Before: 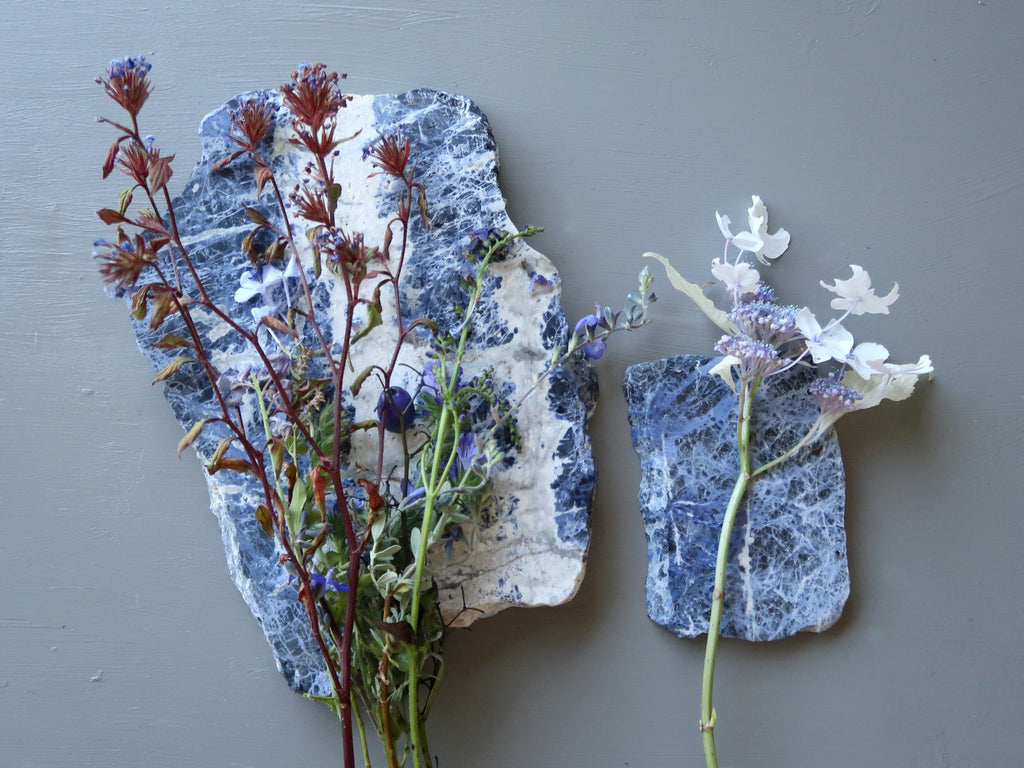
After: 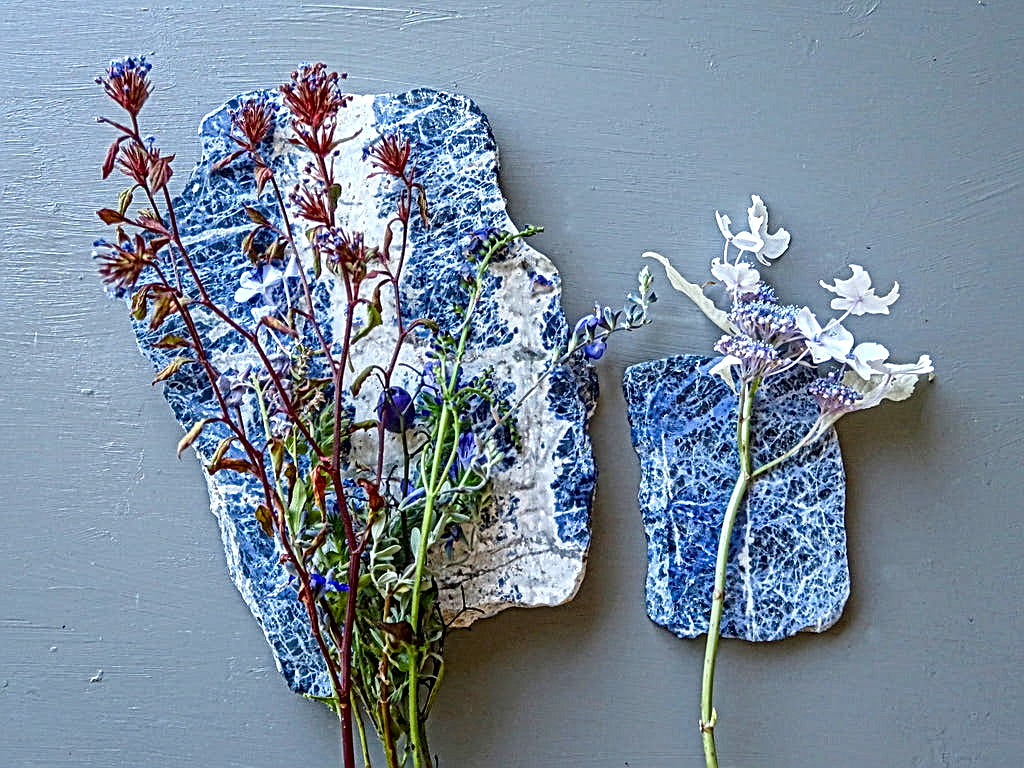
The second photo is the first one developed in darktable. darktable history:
color balance rgb: power › hue 311.23°, highlights gain › chroma 0.132%, highlights gain › hue 331.26°, linear chroma grading › global chroma 15.517%, perceptual saturation grading › global saturation 20%, perceptual saturation grading › highlights -25.428%, perceptual saturation grading › shadows 25.612%, perceptual brilliance grading › global brilliance 3.334%, global vibrance 20%
local contrast: mode bilateral grid, contrast 20, coarseness 3, detail 299%, midtone range 0.2
sharpen: on, module defaults
